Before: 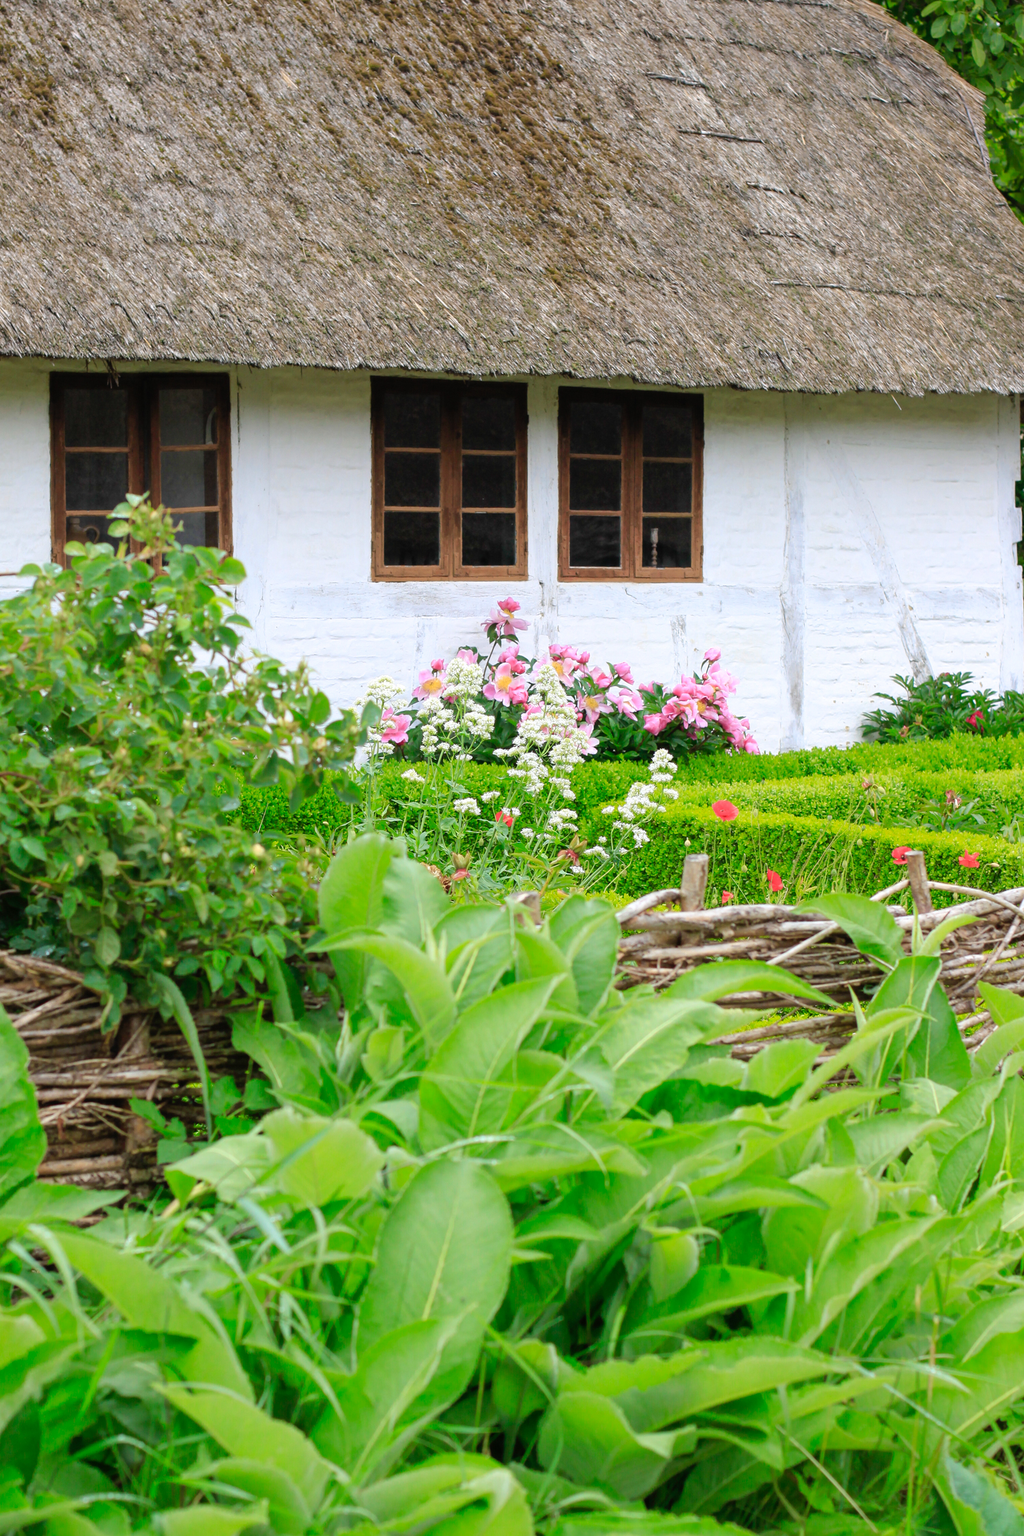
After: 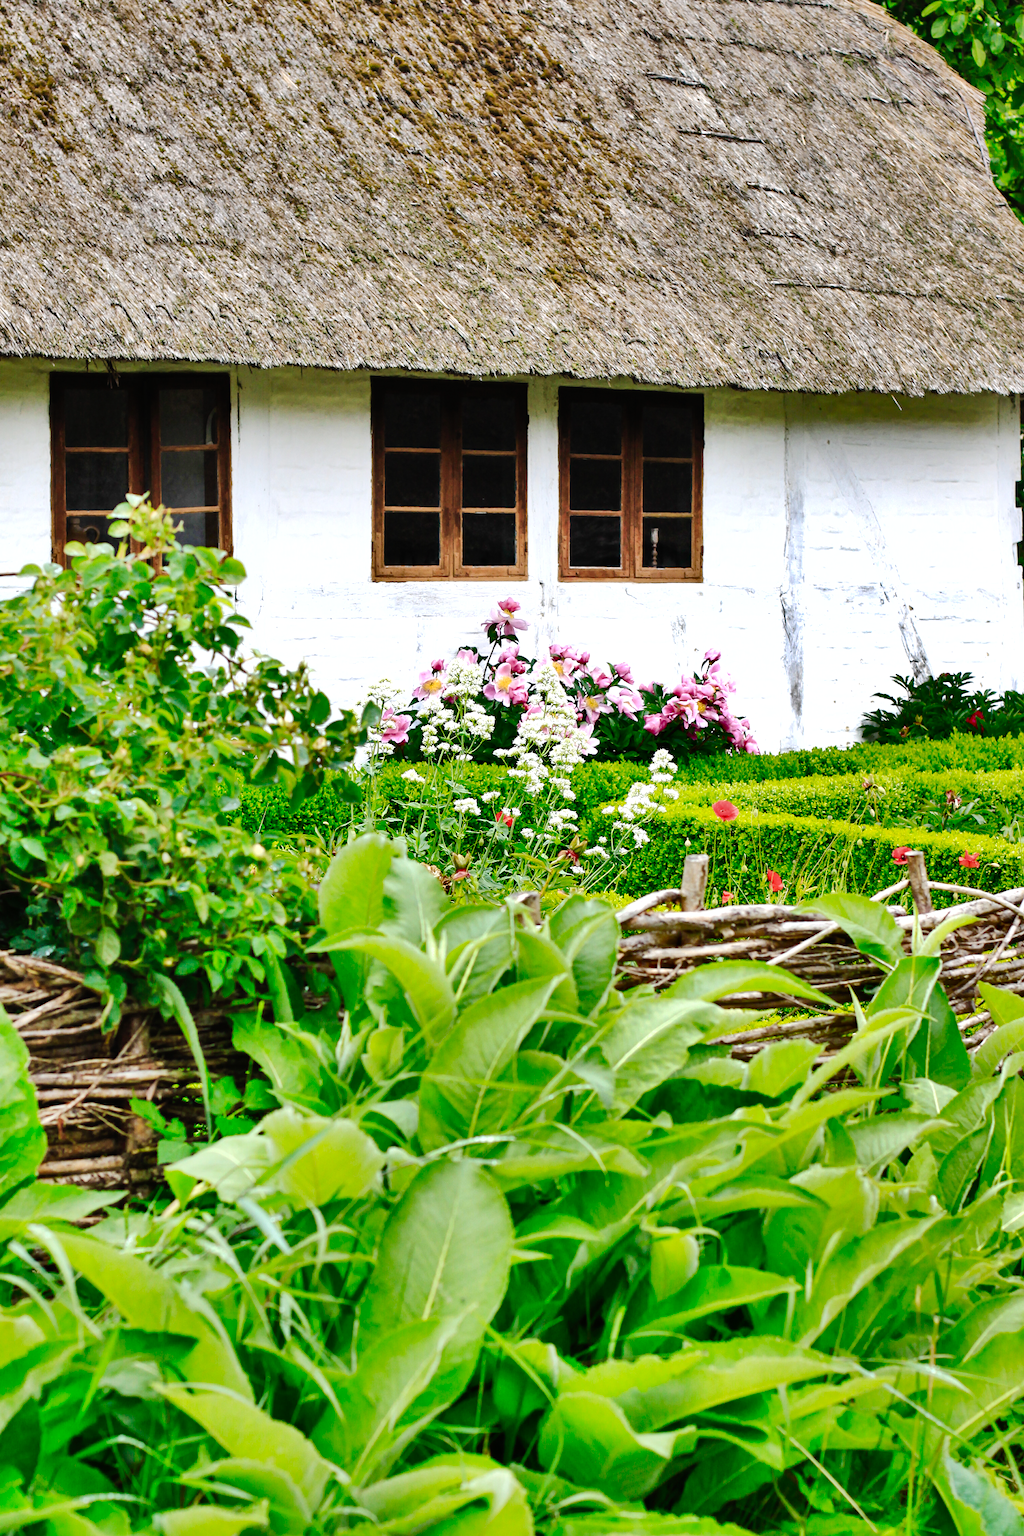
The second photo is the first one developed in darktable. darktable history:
shadows and highlights: shadows 24.5, highlights -78.15, soften with gaussian
tone equalizer: -8 EV -0.417 EV, -7 EV -0.389 EV, -6 EV -0.333 EV, -5 EV -0.222 EV, -3 EV 0.222 EV, -2 EV 0.333 EV, -1 EV 0.389 EV, +0 EV 0.417 EV, edges refinement/feathering 500, mask exposure compensation -1.57 EV, preserve details no
tone curve: curves: ch0 [(0, 0) (0.003, 0.002) (0.011, 0.009) (0.025, 0.019) (0.044, 0.031) (0.069, 0.04) (0.1, 0.059) (0.136, 0.092) (0.177, 0.134) (0.224, 0.192) (0.277, 0.262) (0.335, 0.348) (0.399, 0.446) (0.468, 0.554) (0.543, 0.646) (0.623, 0.731) (0.709, 0.807) (0.801, 0.867) (0.898, 0.931) (1, 1)], preserve colors none
